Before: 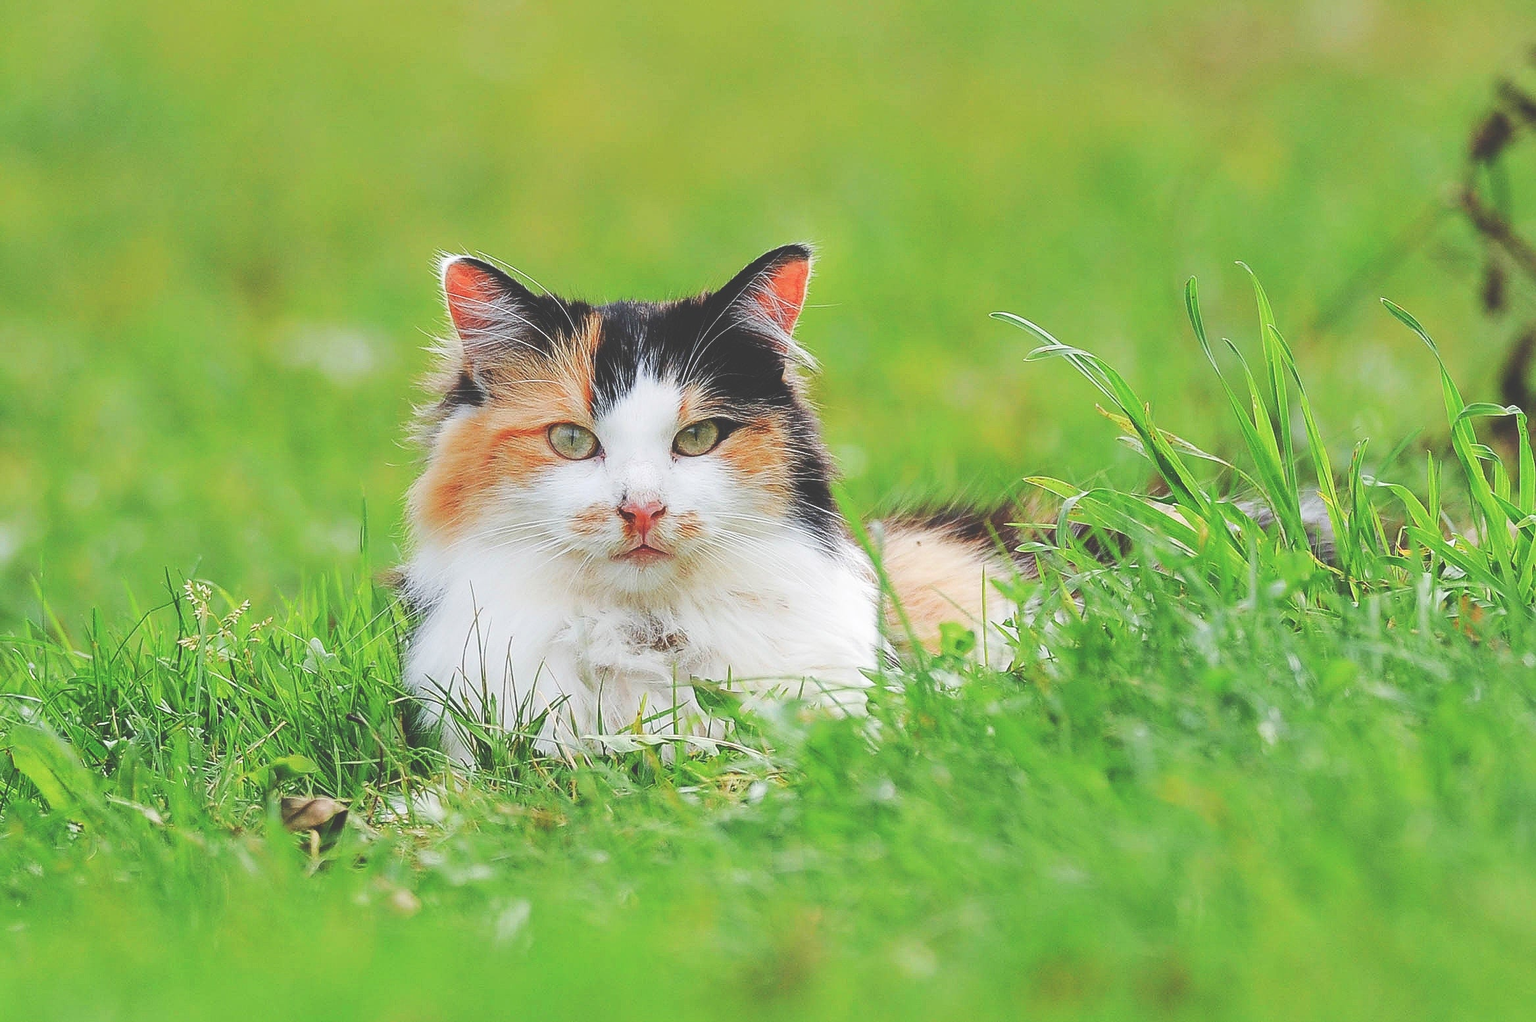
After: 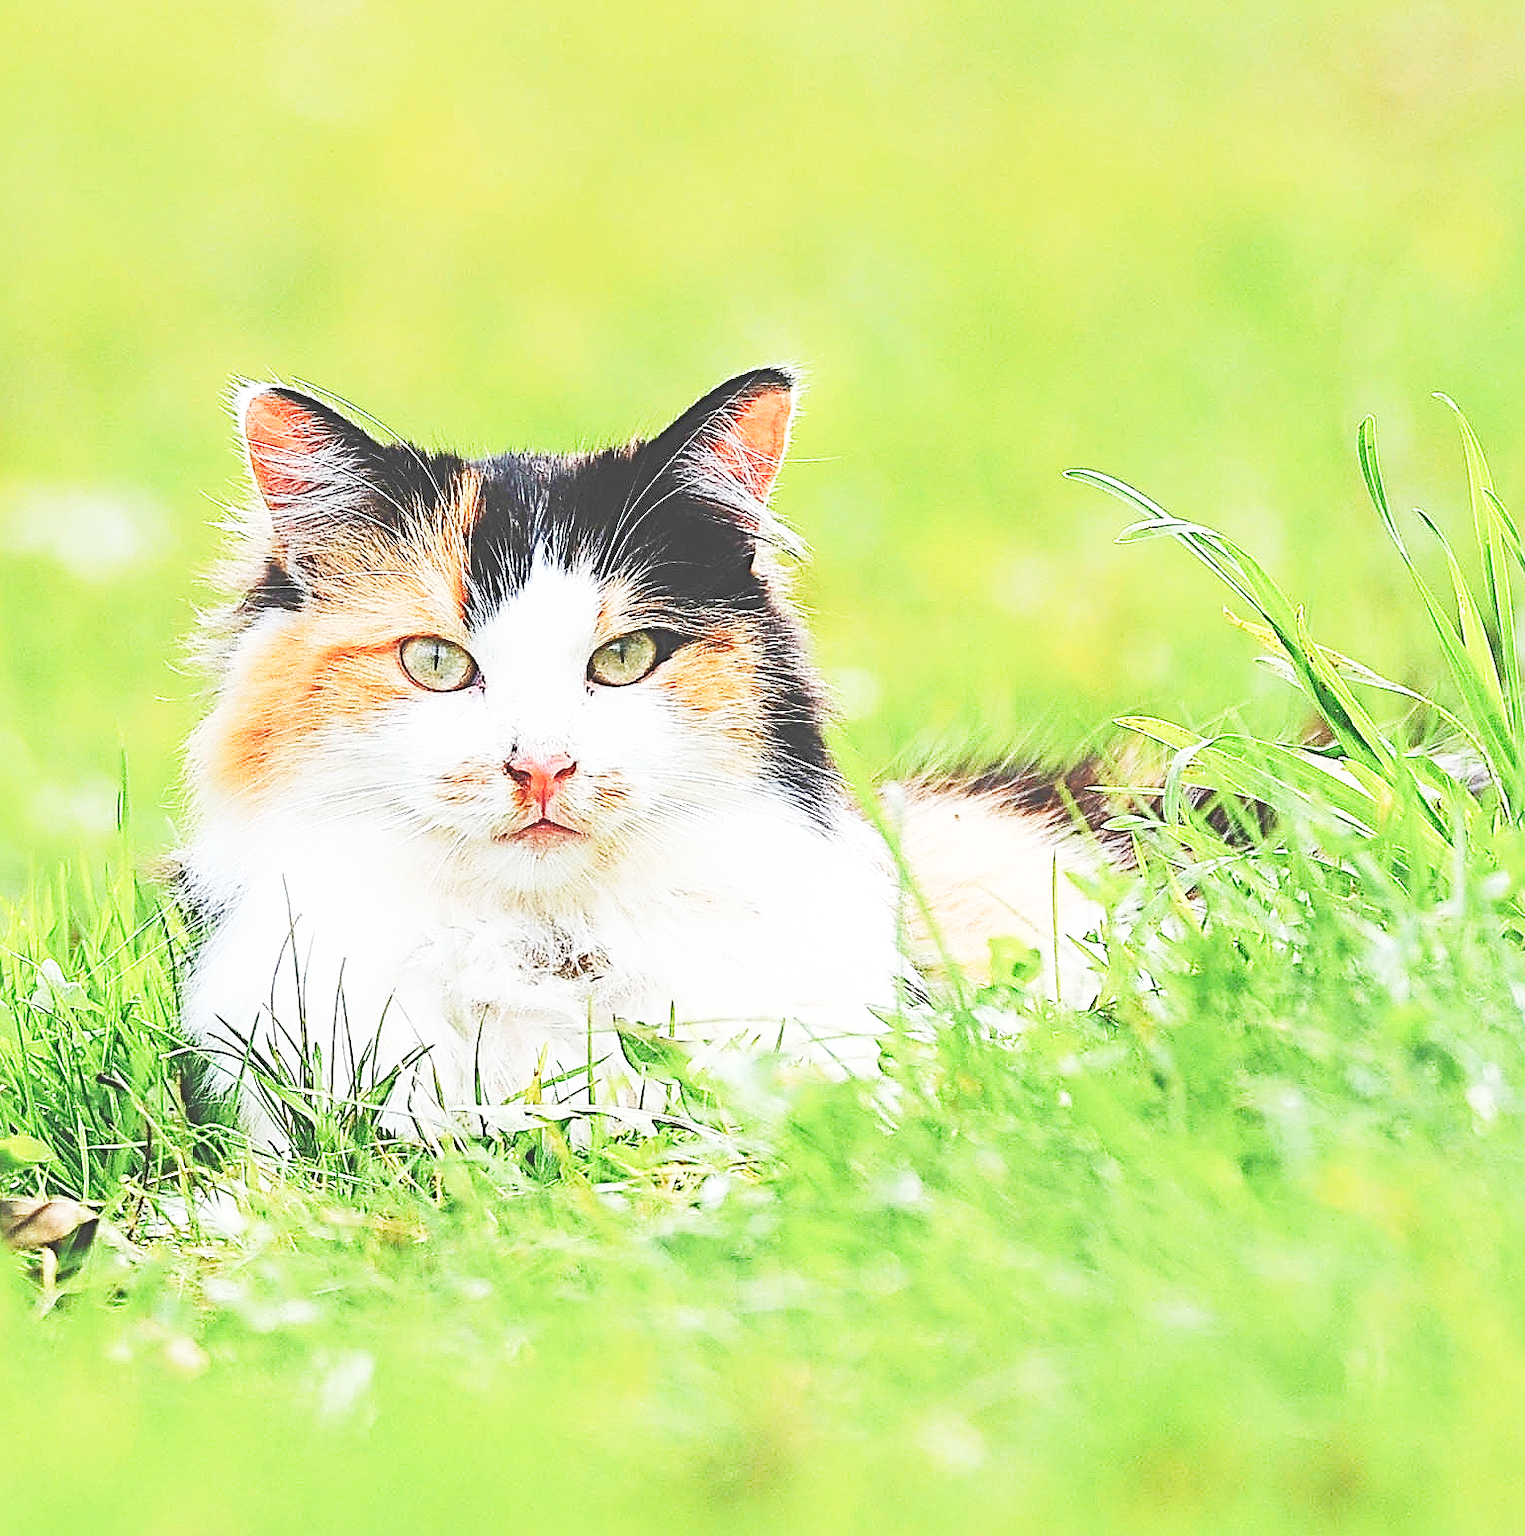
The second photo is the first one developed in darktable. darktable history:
sharpen: radius 4
base curve: curves: ch0 [(0, 0.003) (0.001, 0.002) (0.006, 0.004) (0.02, 0.022) (0.048, 0.086) (0.094, 0.234) (0.162, 0.431) (0.258, 0.629) (0.385, 0.8) (0.548, 0.918) (0.751, 0.988) (1, 1)], preserve colors none
crop and rotate: left 18.442%, right 15.508%
